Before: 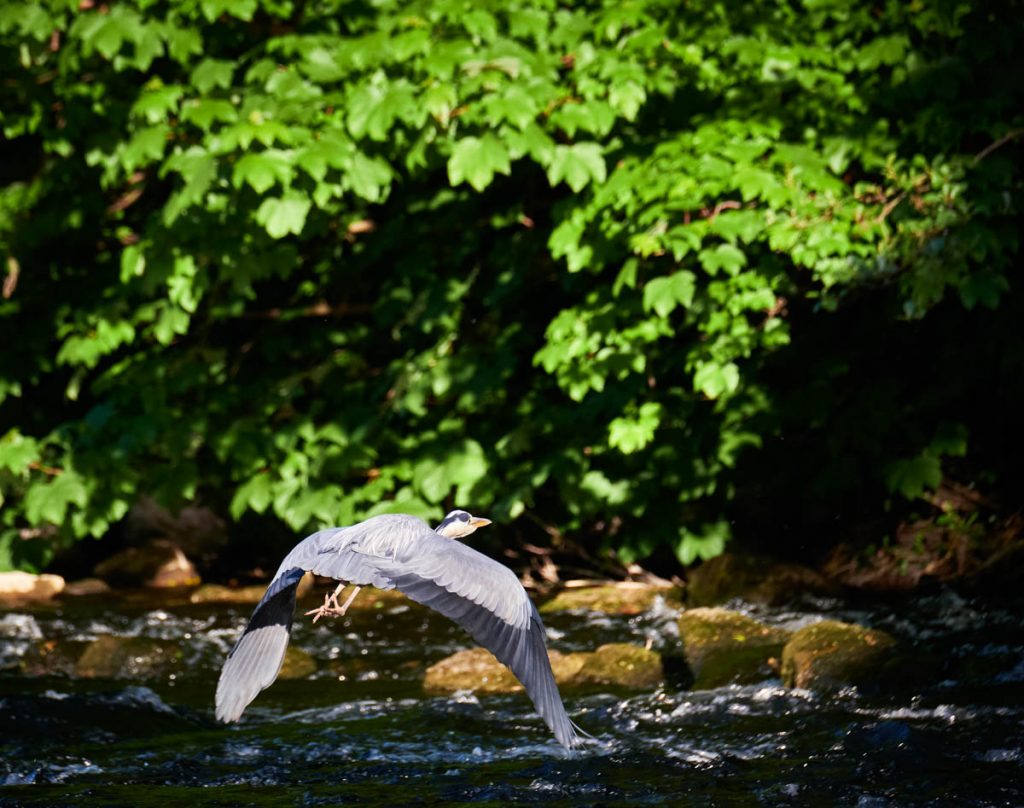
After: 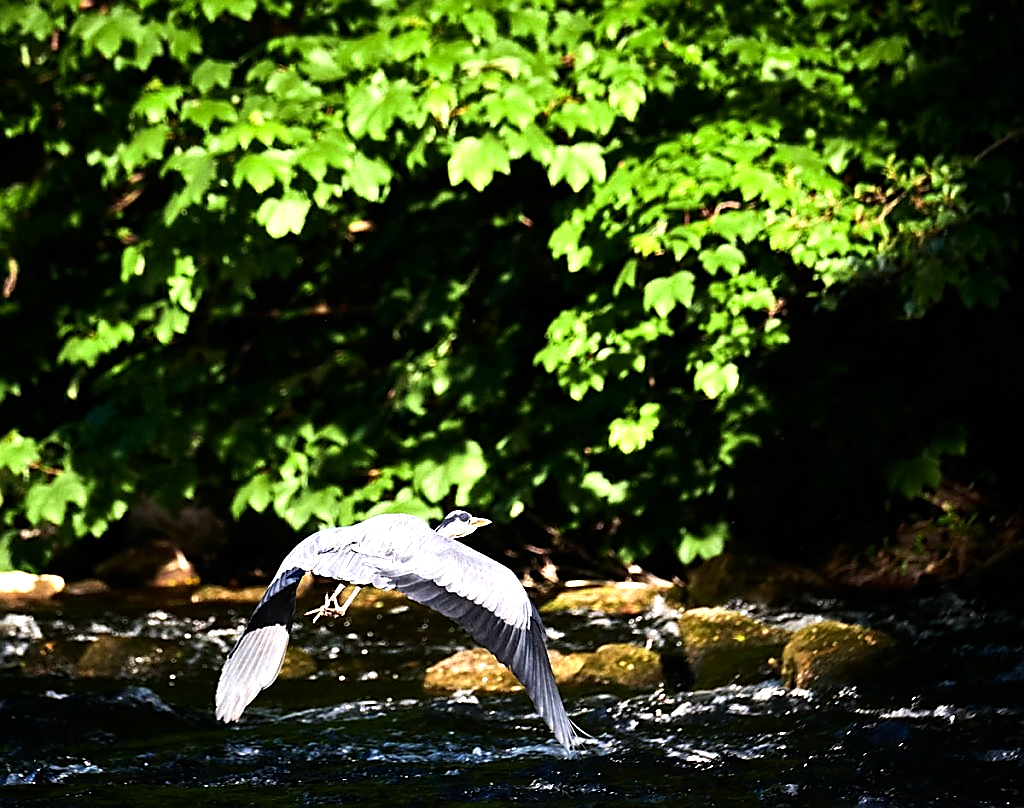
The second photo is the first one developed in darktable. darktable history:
tone equalizer: -8 EV -1.08 EV, -7 EV -1.01 EV, -6 EV -0.867 EV, -5 EV -0.578 EV, -3 EV 0.578 EV, -2 EV 0.867 EV, -1 EV 1.01 EV, +0 EV 1.08 EV, edges refinement/feathering 500, mask exposure compensation -1.57 EV, preserve details no
sharpen: radius 1.4, amount 1.25, threshold 0.7
